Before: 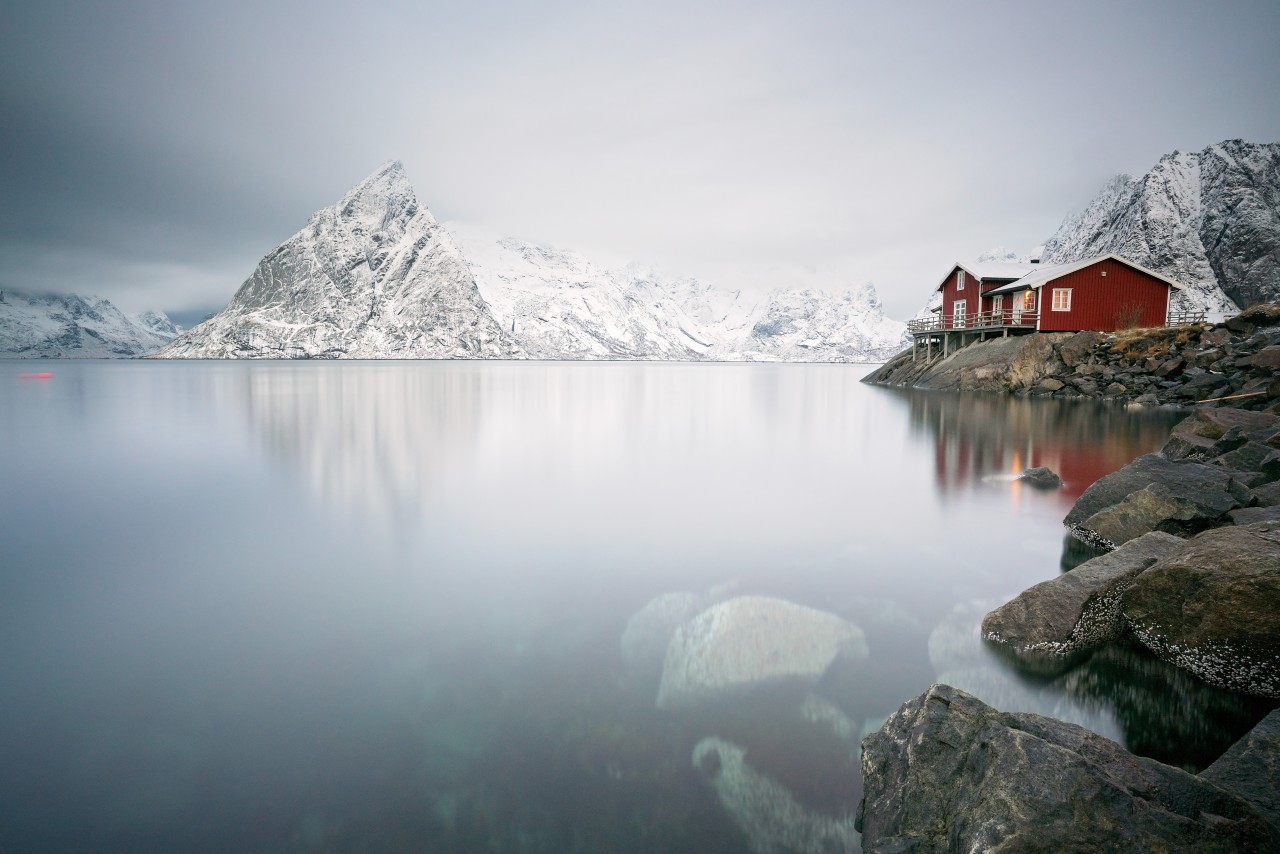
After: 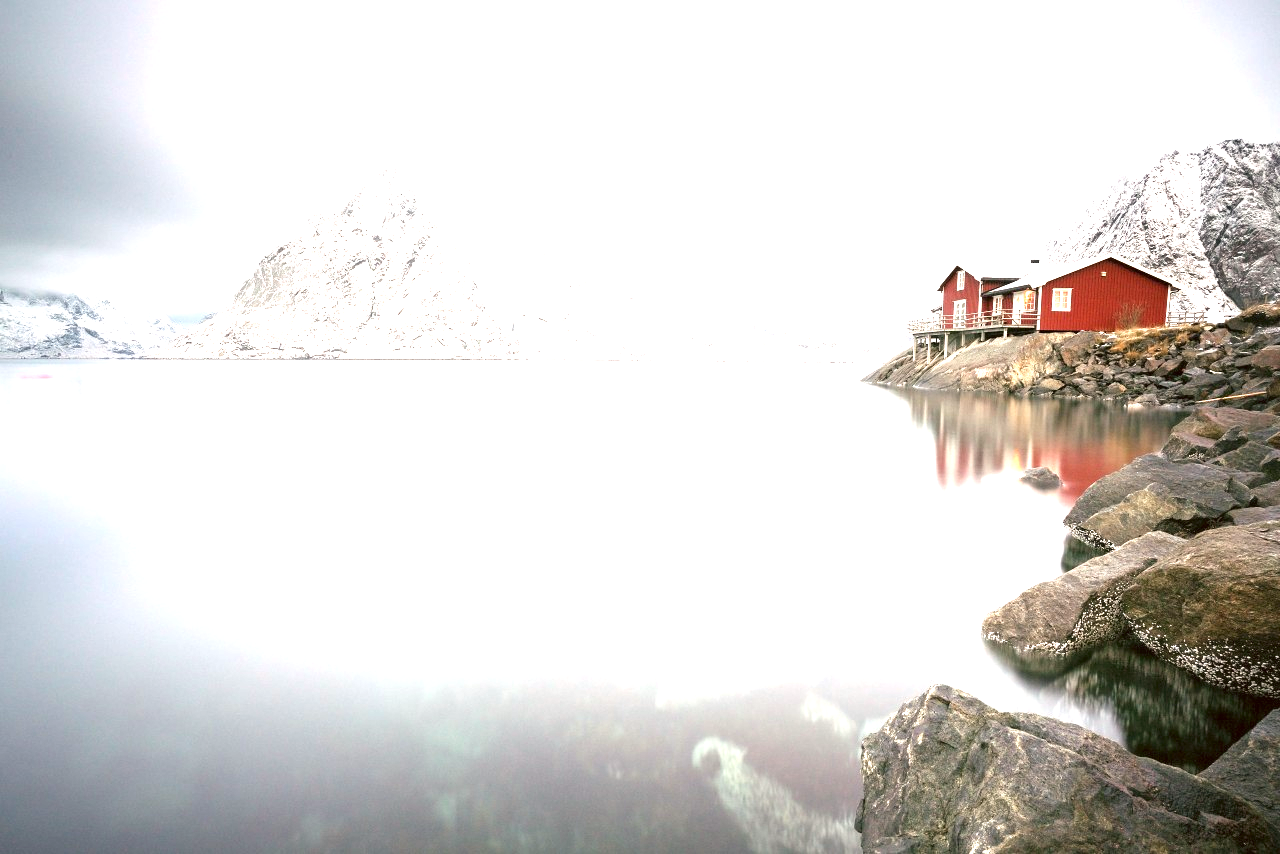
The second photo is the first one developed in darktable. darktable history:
color correction: highlights a* 6.27, highlights b* 8.19, shadows a* 5.94, shadows b* 7.23, saturation 0.9
exposure: black level correction 0, exposure 1.9 EV, compensate highlight preservation false
